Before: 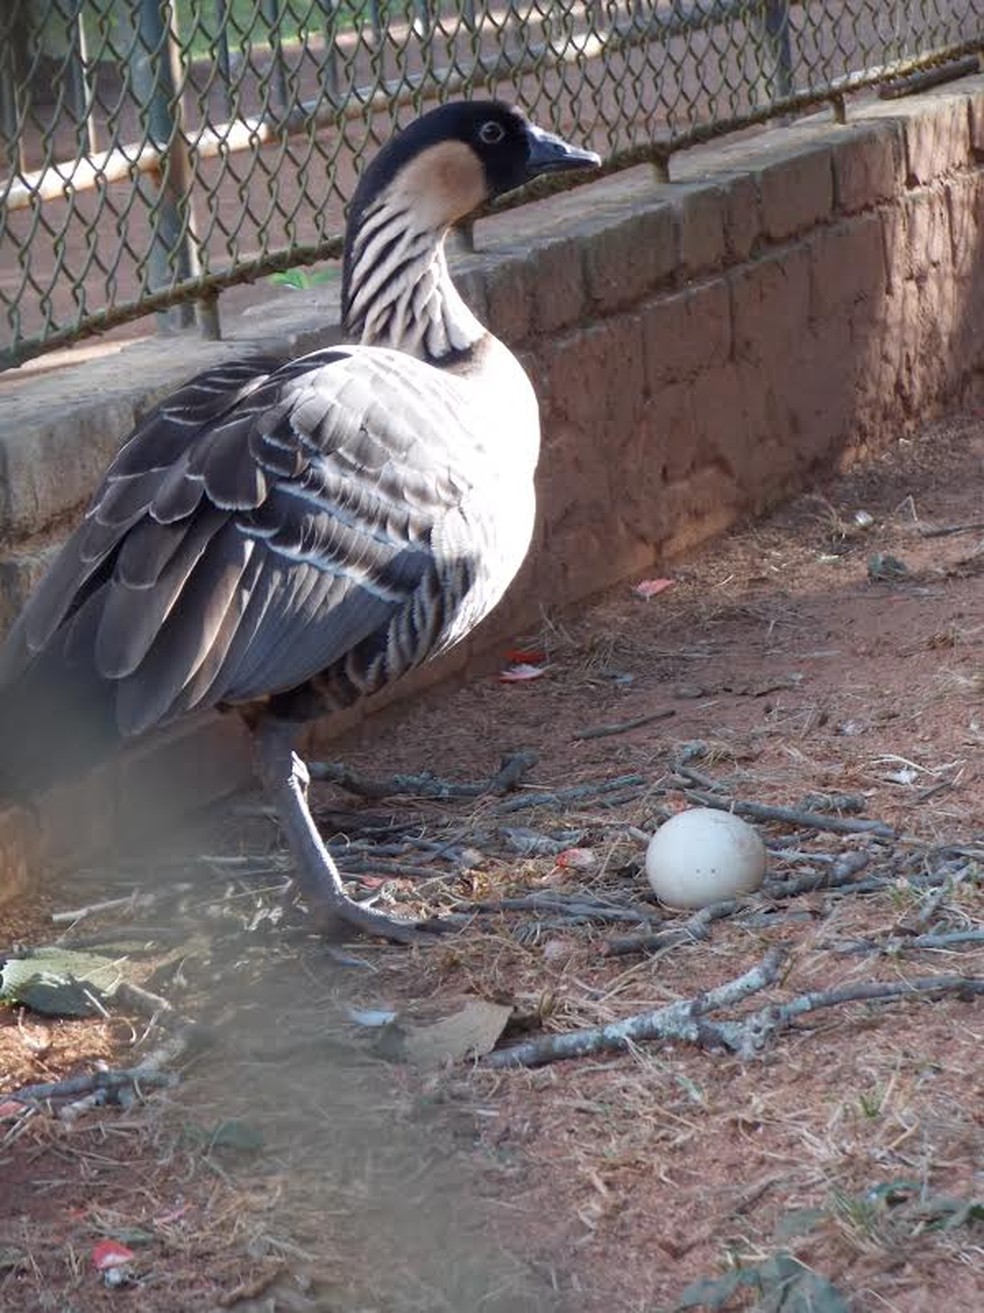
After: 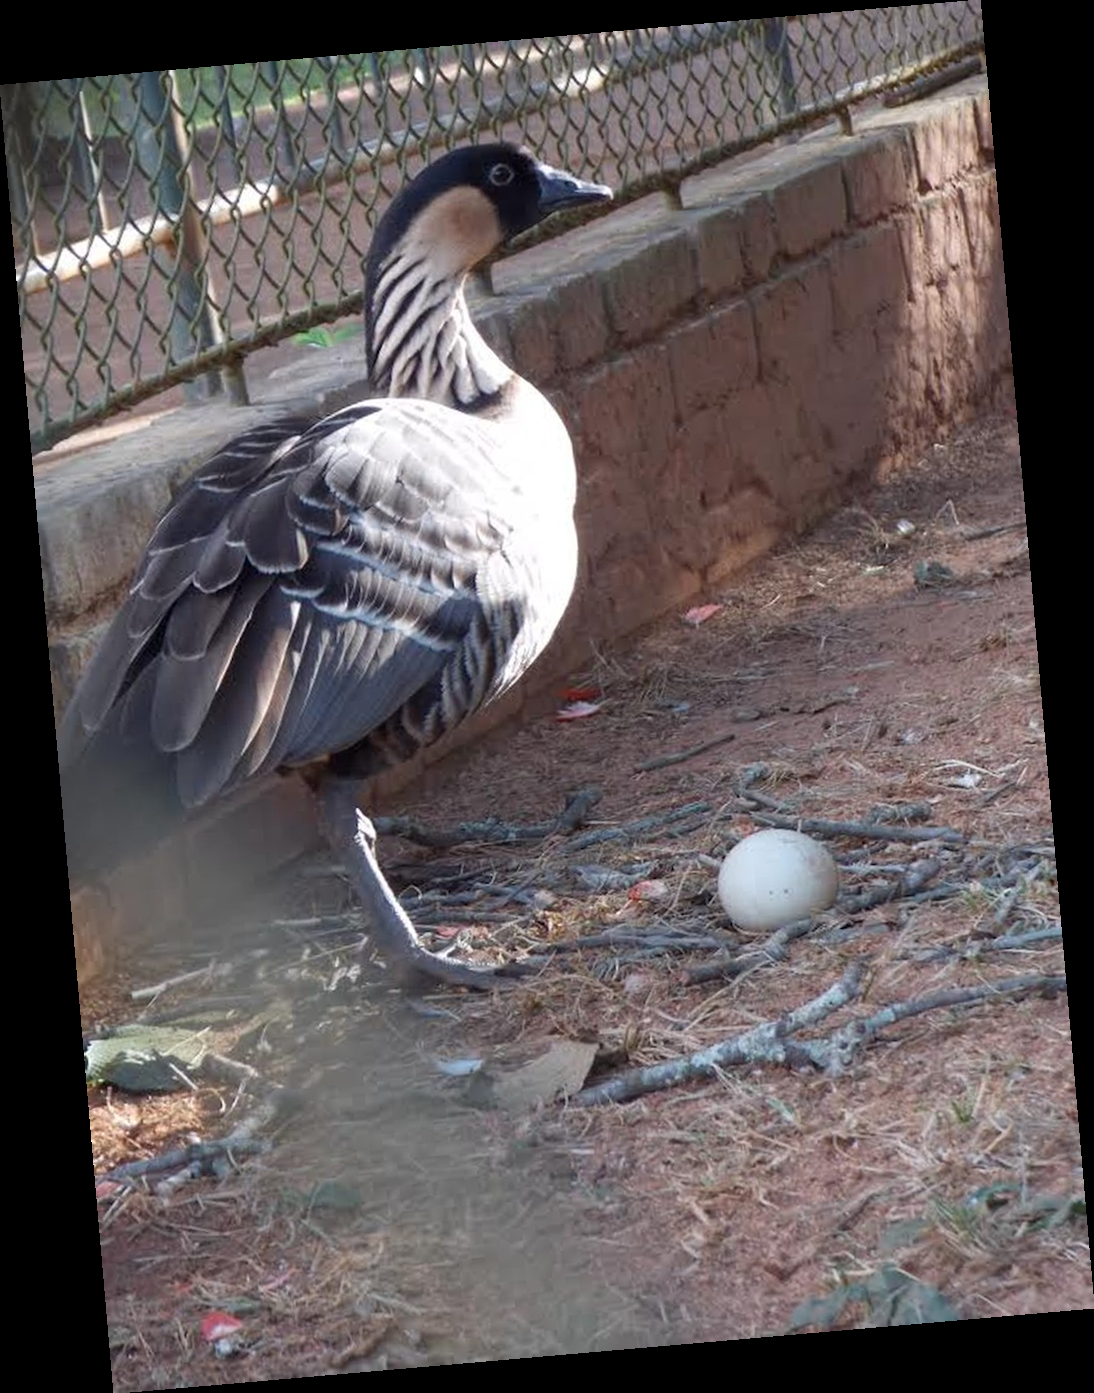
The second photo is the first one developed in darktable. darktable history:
rotate and perspective: rotation -4.98°, automatic cropping off
